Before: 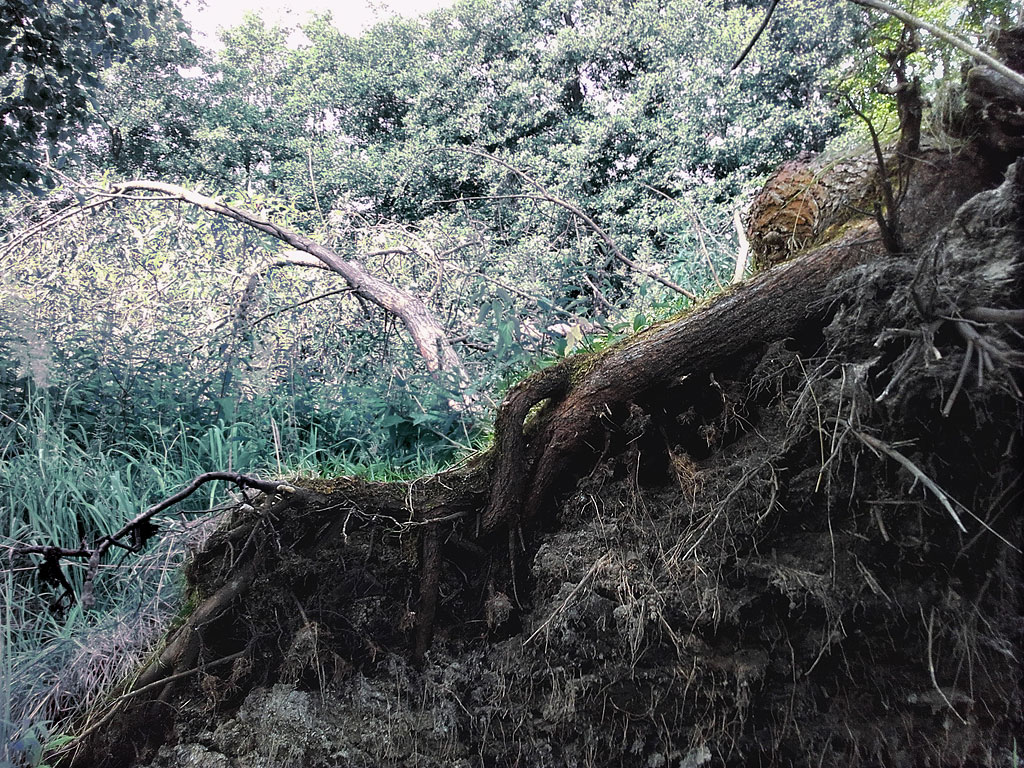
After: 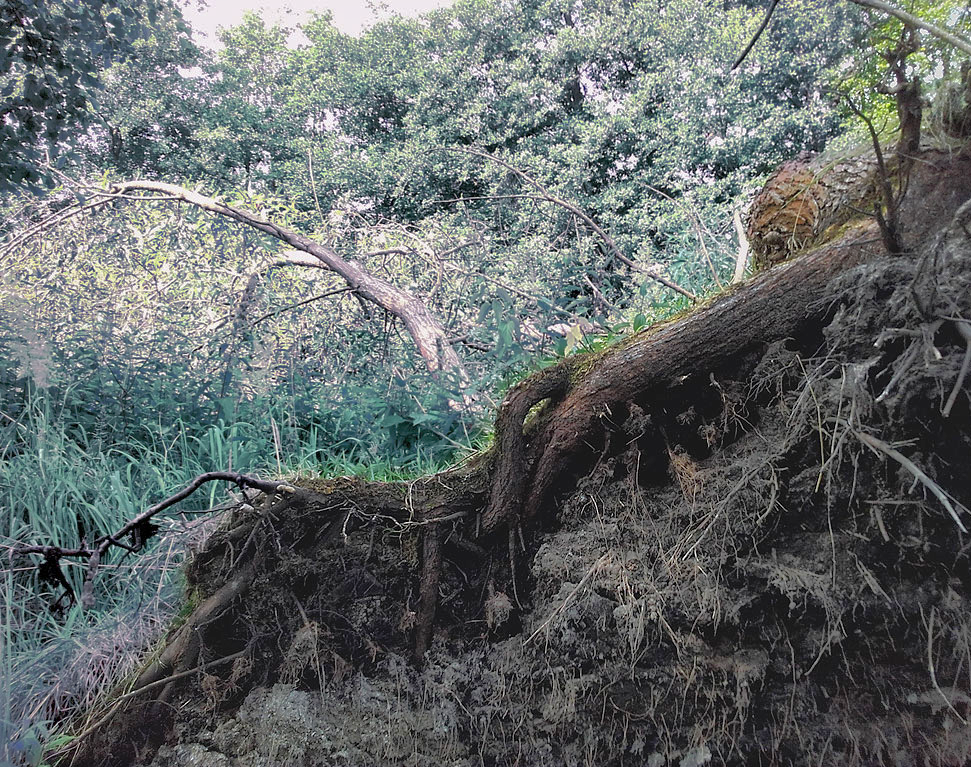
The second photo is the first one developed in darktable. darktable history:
crop and rotate: right 5.167%
shadows and highlights: shadows 60, highlights -60
